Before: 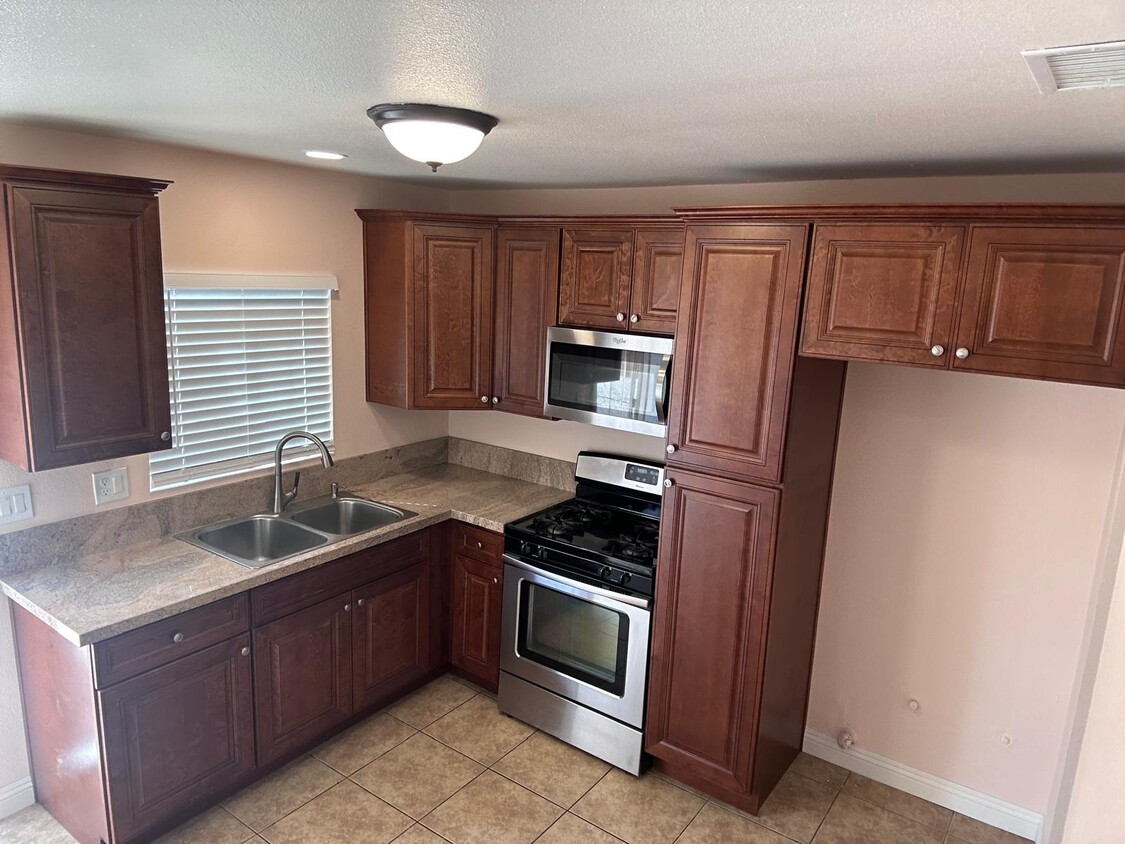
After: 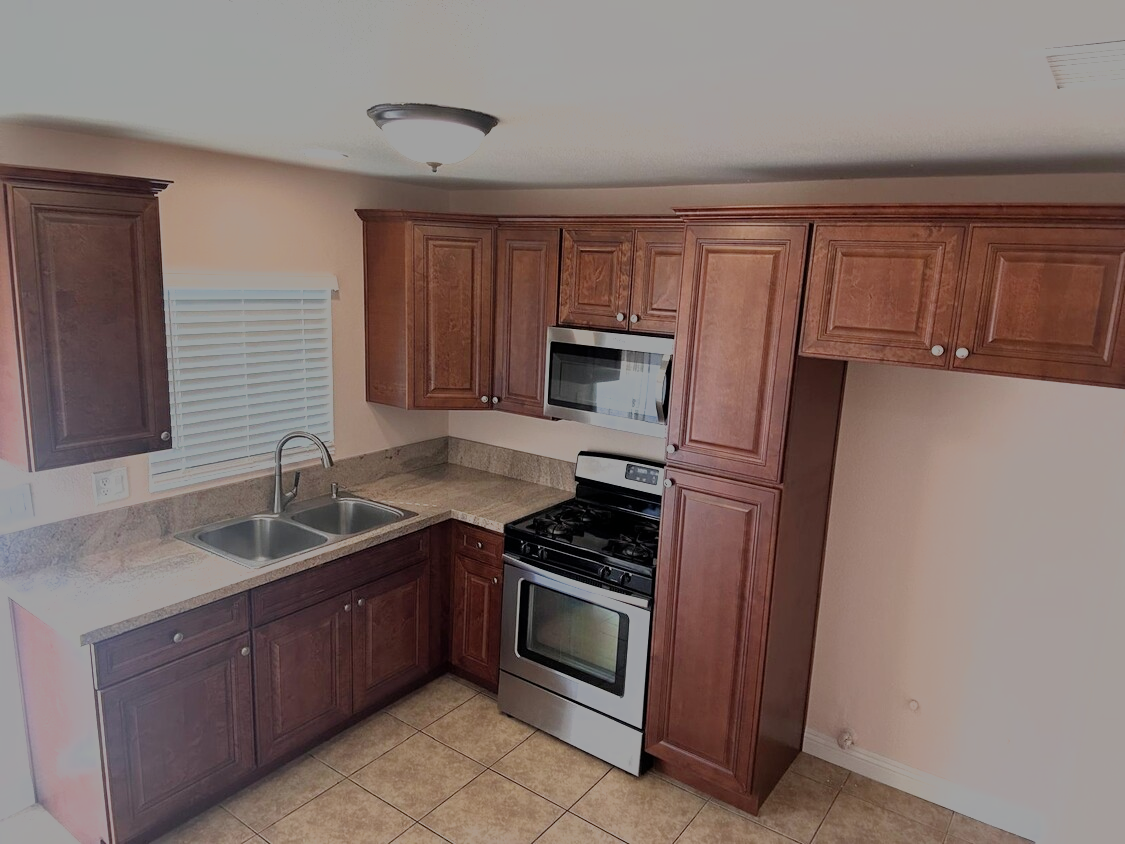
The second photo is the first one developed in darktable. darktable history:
shadows and highlights: shadows 25.34, highlights -23.29
filmic rgb: black relative exposure -13.08 EV, white relative exposure 4.04 EV, target white luminance 85.05%, hardness 6.29, latitude 42.2%, contrast 0.863, shadows ↔ highlights balance 8.35%
exposure: compensate highlight preservation false
